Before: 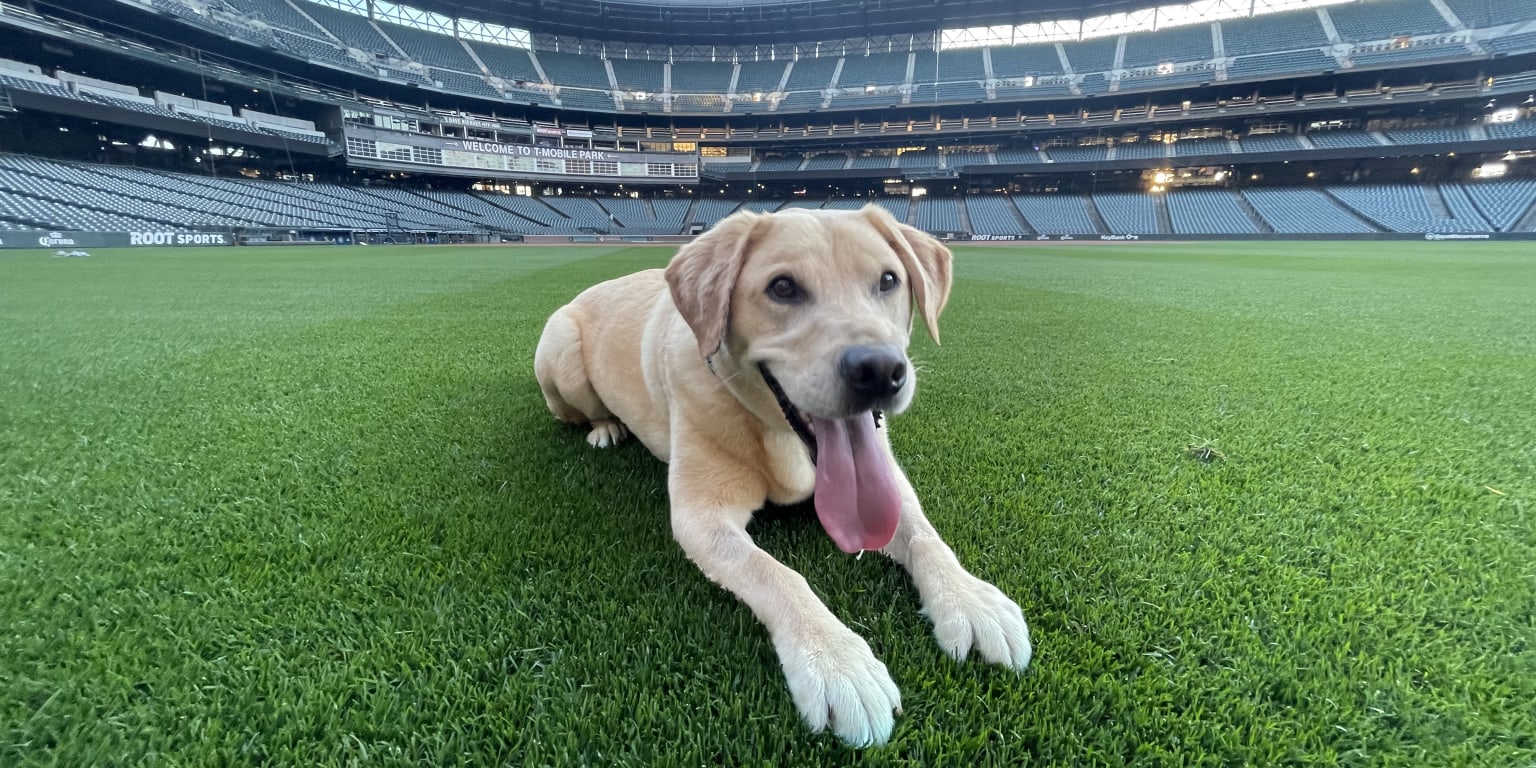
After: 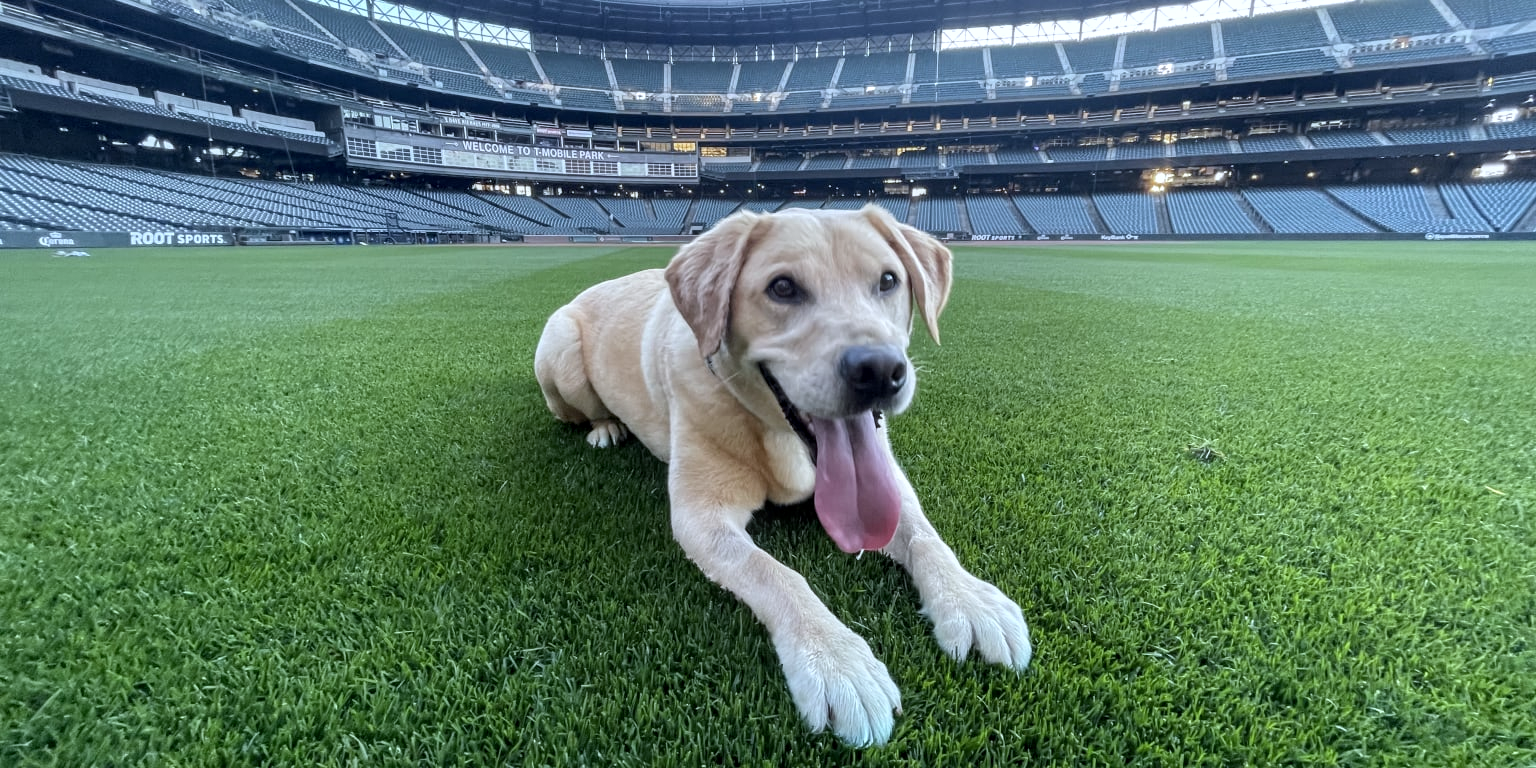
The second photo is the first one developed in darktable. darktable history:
local contrast: on, module defaults
white balance: red 0.954, blue 1.079
